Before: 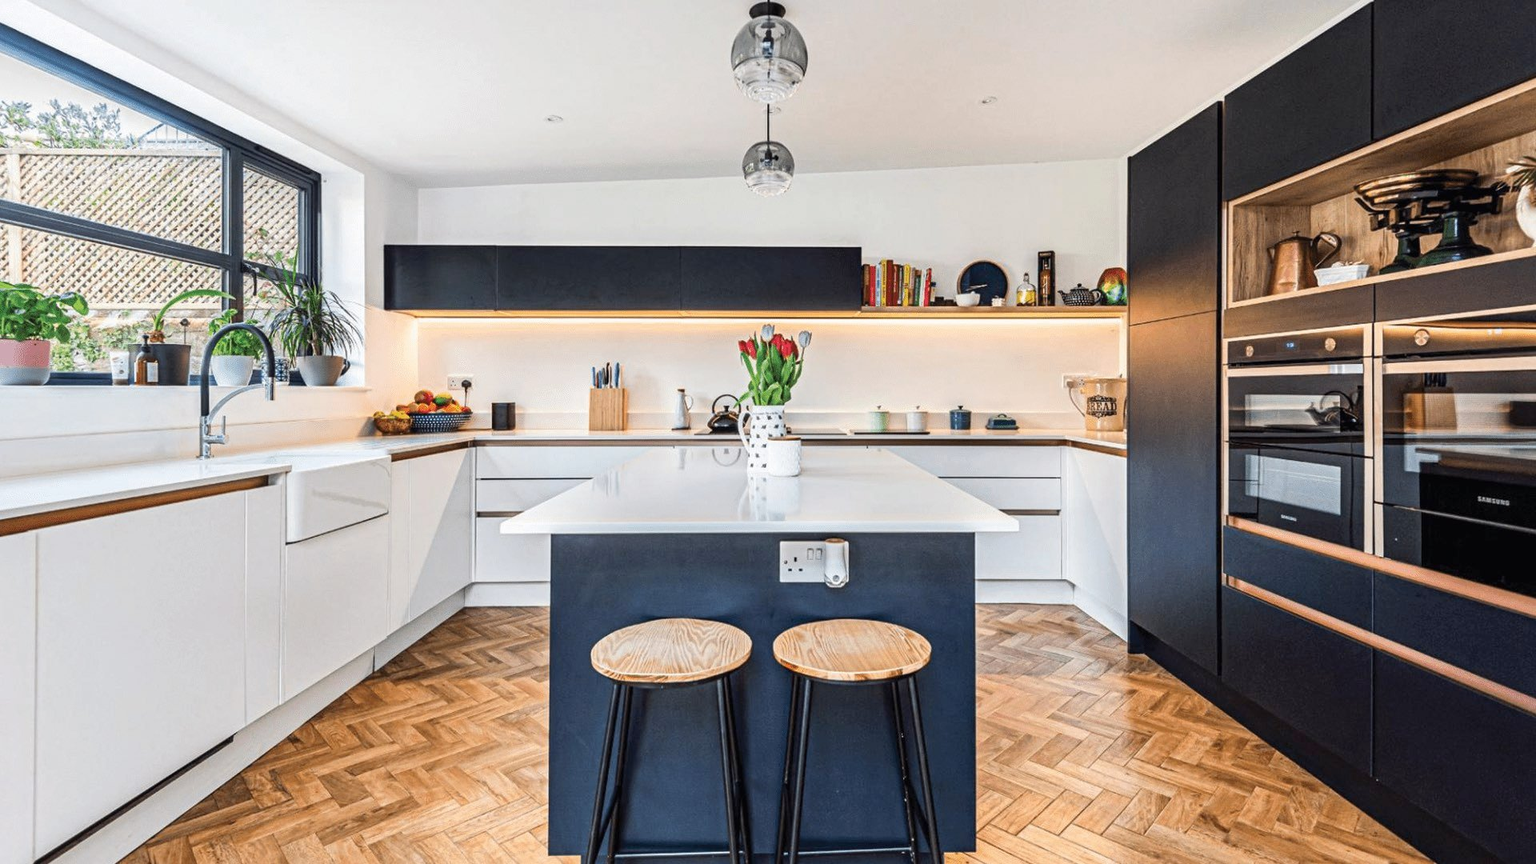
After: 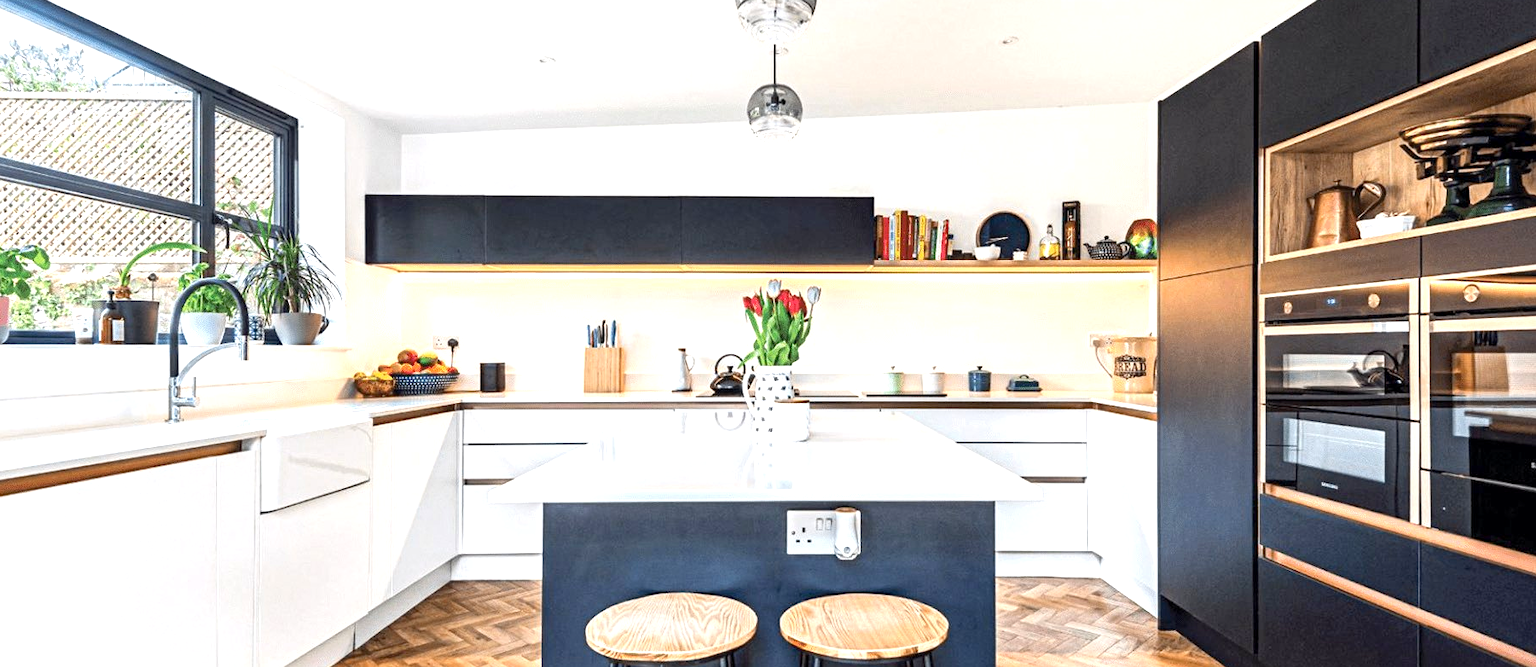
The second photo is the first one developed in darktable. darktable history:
exposure: black level correction 0.001, exposure 0.675 EV, compensate highlight preservation false
crop: left 2.737%, top 7.287%, right 3.421%, bottom 20.179%
